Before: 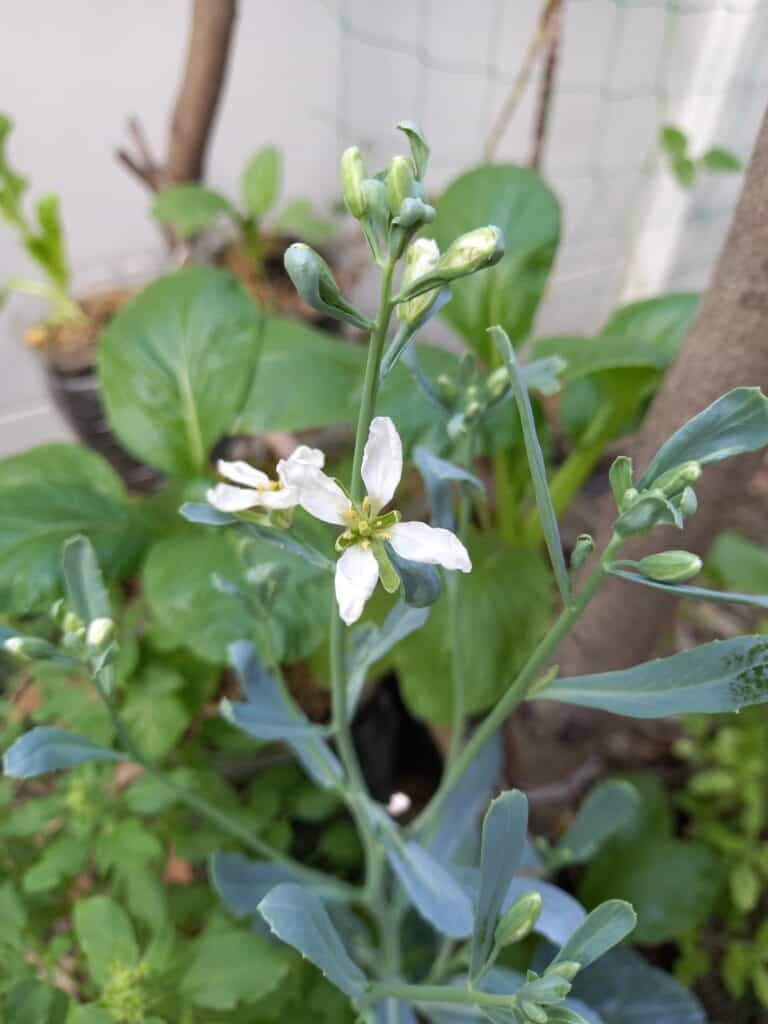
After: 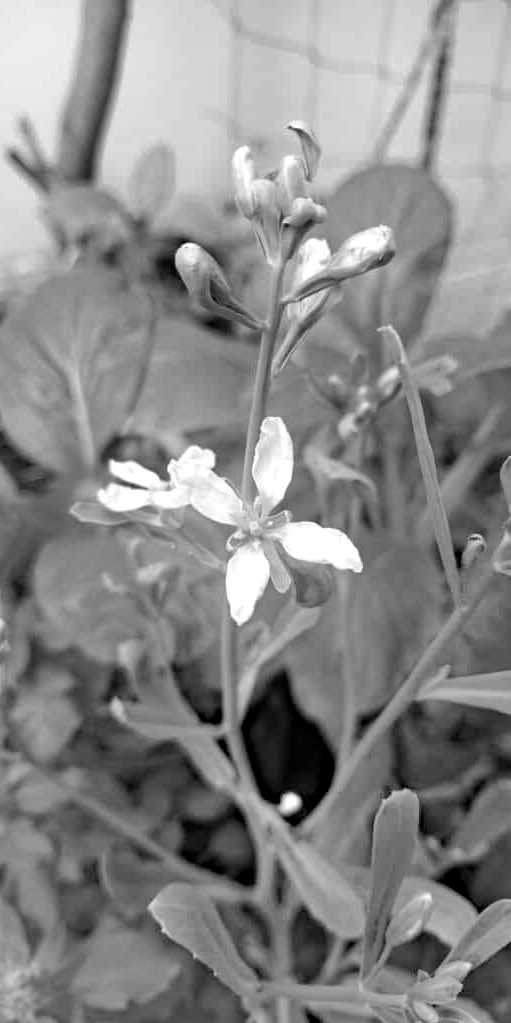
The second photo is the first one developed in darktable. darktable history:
bloom: size 15%, threshold 97%, strength 7%
shadows and highlights: radius 110.86, shadows 51.09, white point adjustment 9.16, highlights -4.17, highlights color adjustment 32.2%, soften with gaussian
monochrome: a 16.06, b 15.48, size 1
haze removal: strength 0.5, distance 0.43, compatibility mode true, adaptive false
crop and rotate: left 14.292%, right 19.041%
